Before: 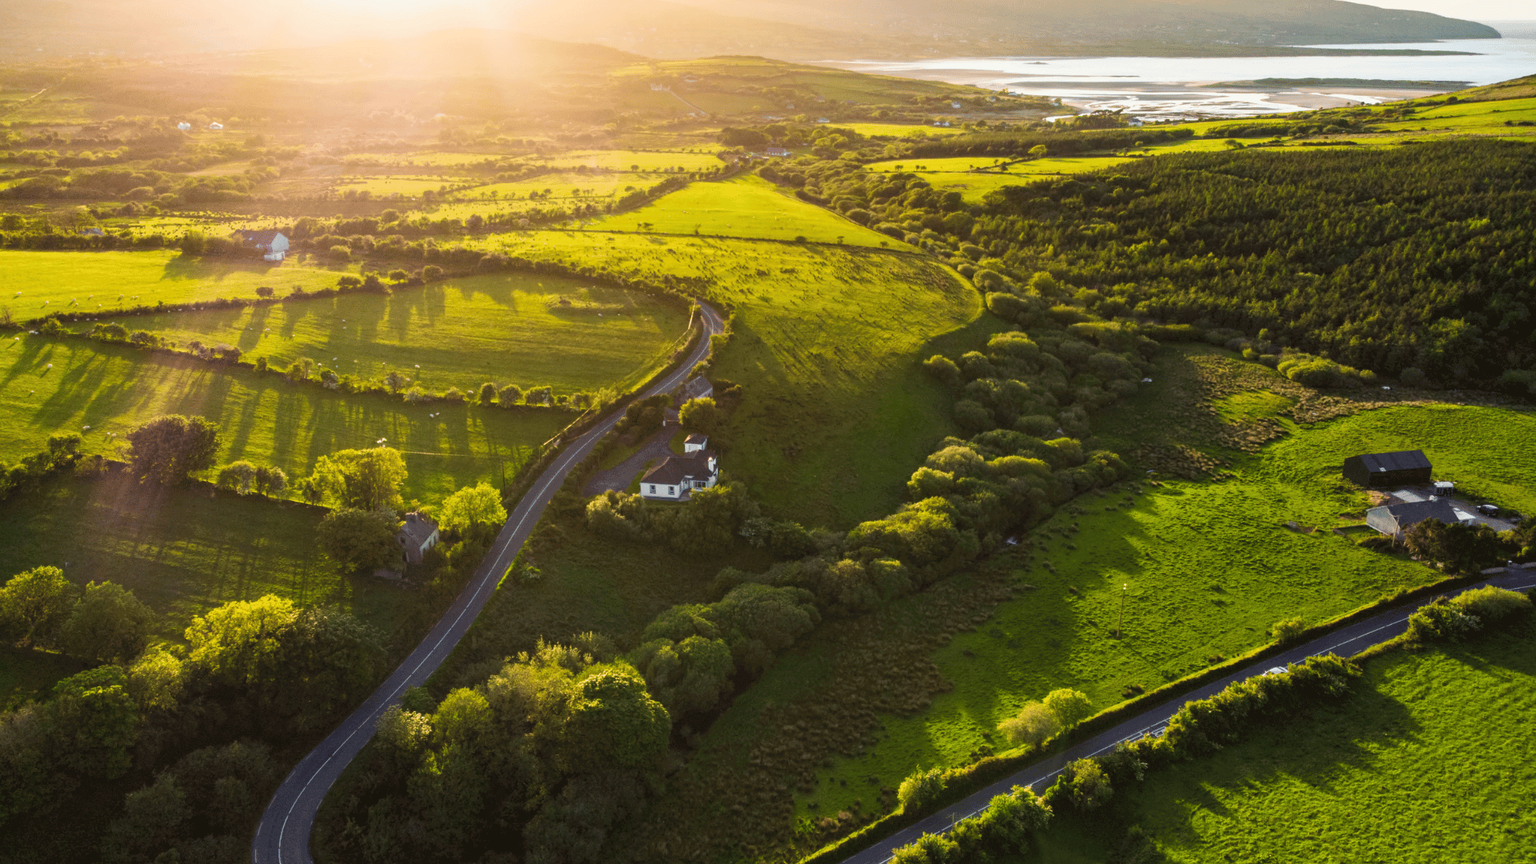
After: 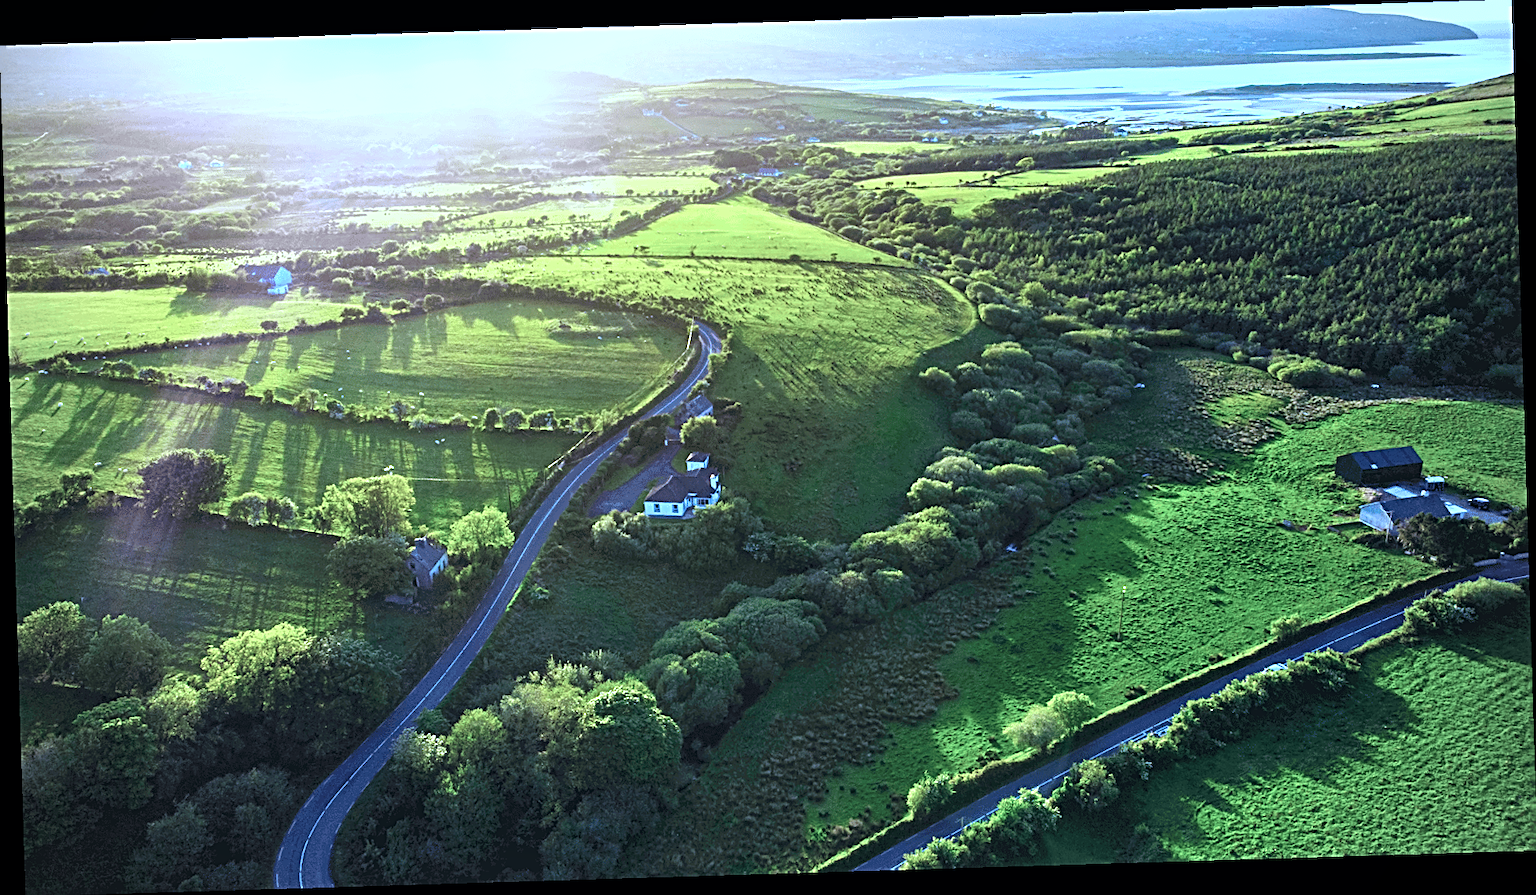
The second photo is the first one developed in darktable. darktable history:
vignetting: fall-off radius 60.92%
color correction: highlights a* -0.137, highlights b* -5.91, shadows a* -0.137, shadows b* -0.137
rotate and perspective: rotation -1.75°, automatic cropping off
local contrast: mode bilateral grid, contrast 20, coarseness 50, detail 132%, midtone range 0.2
exposure: black level correction 0, exposure 0.5 EV, compensate exposure bias true, compensate highlight preservation false
color calibration: illuminant as shot in camera, x 0.442, y 0.413, temperature 2903.13 K
sharpen: radius 2.817, amount 0.715
